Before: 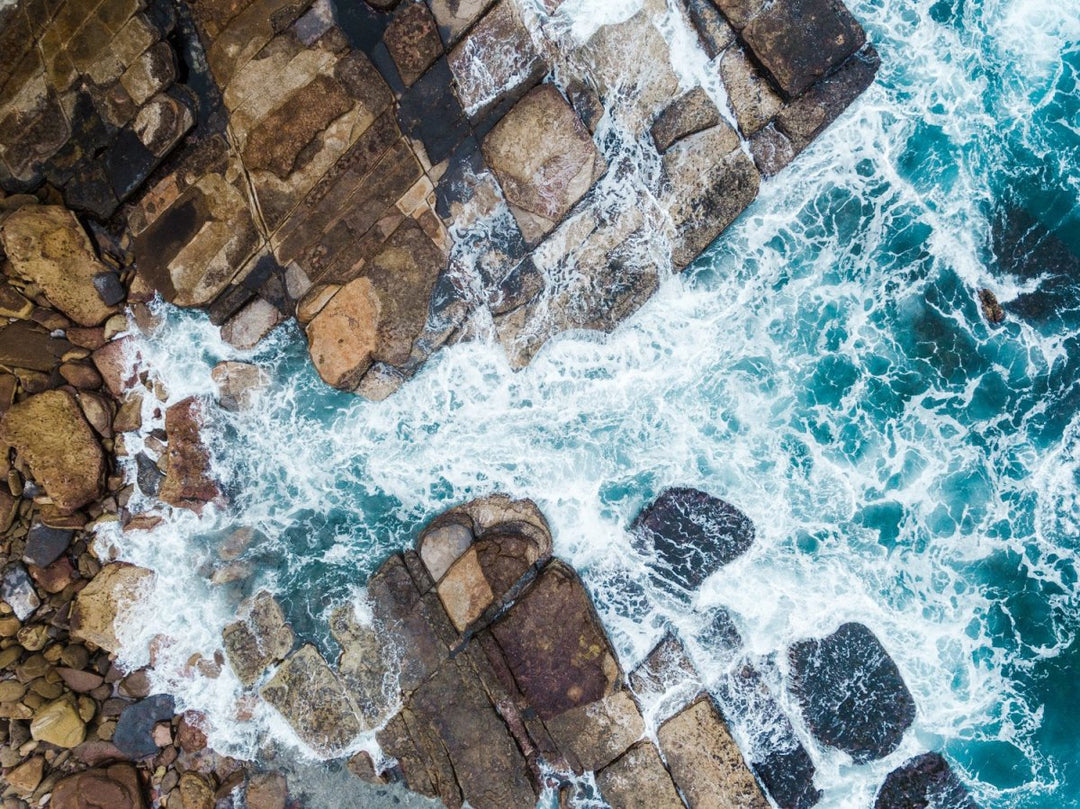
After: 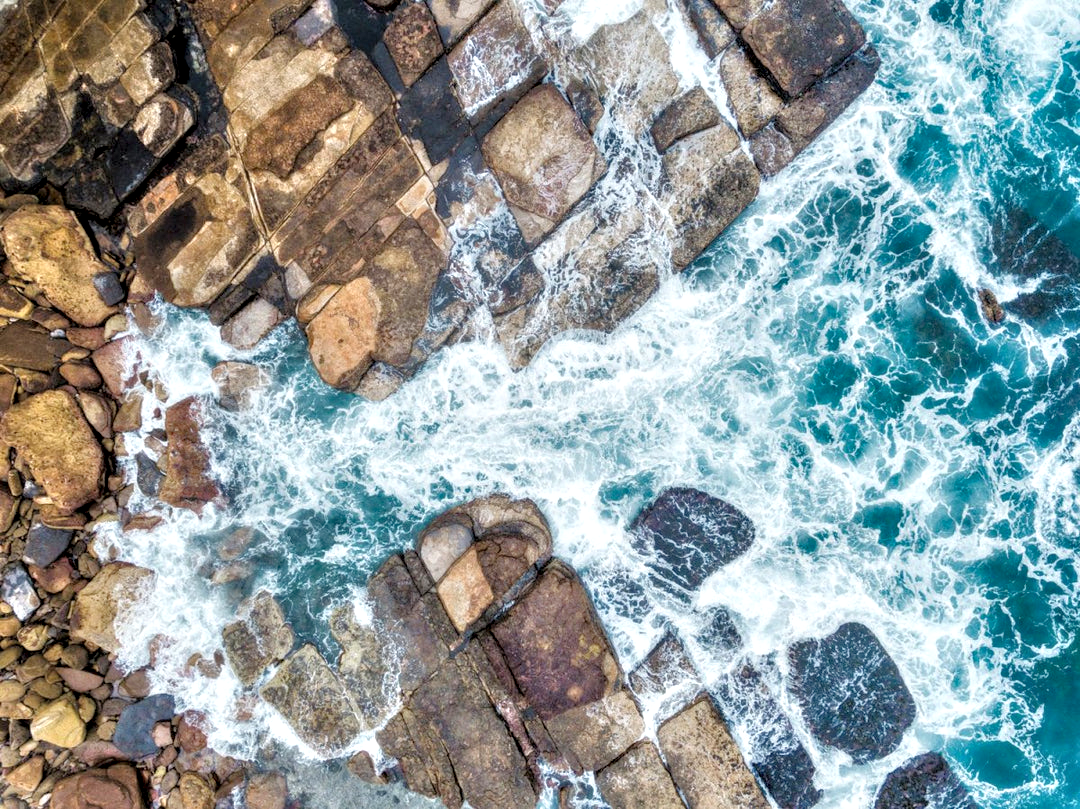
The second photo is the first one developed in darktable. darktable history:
contrast equalizer: y [[0.536, 0.565, 0.581, 0.516, 0.52, 0.491], [0.5 ×6], [0.5 ×6], [0 ×6], [0 ×6]]
tone equalizer: -7 EV 0.15 EV, -6 EV 0.6 EV, -5 EV 1.15 EV, -4 EV 1.33 EV, -3 EV 1.15 EV, -2 EV 0.6 EV, -1 EV 0.15 EV, mask exposure compensation -0.5 EV
local contrast: detail 117%
